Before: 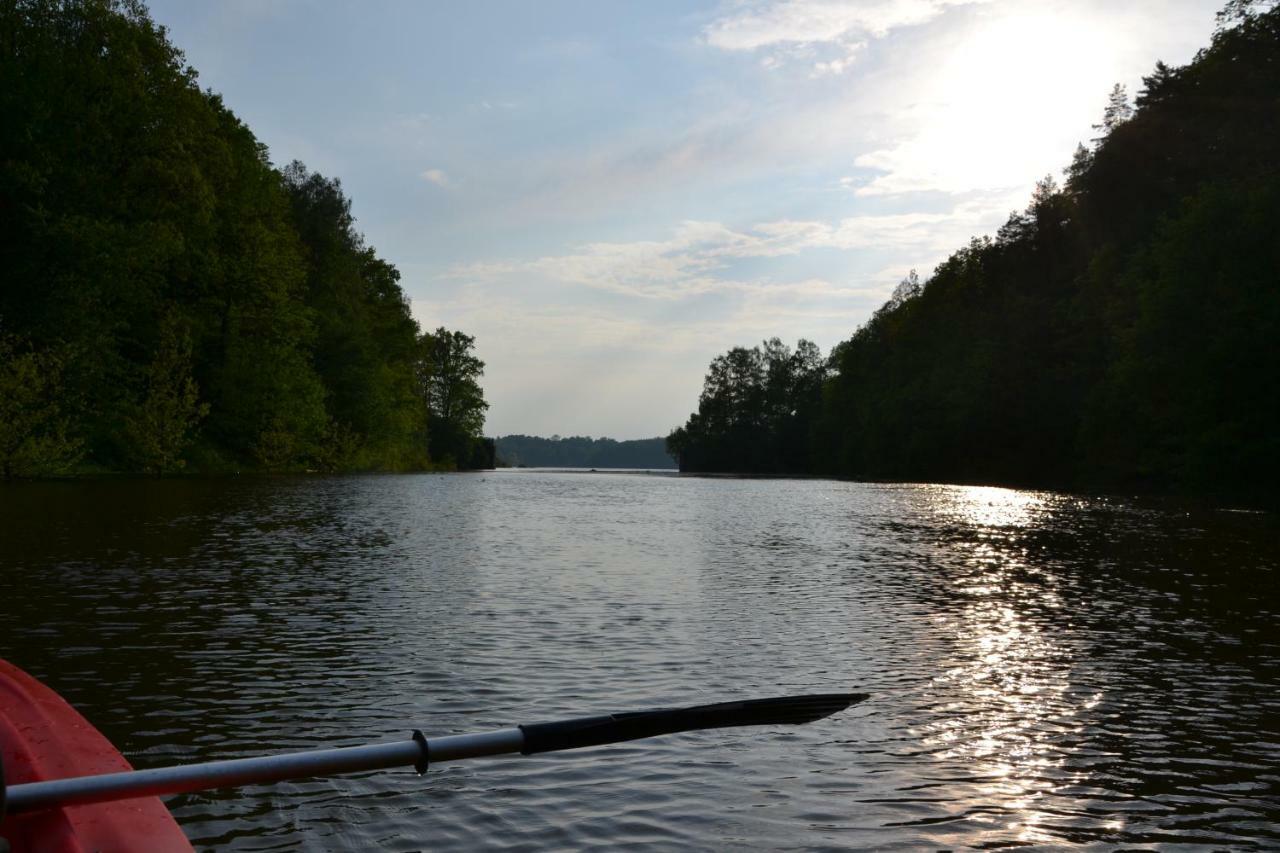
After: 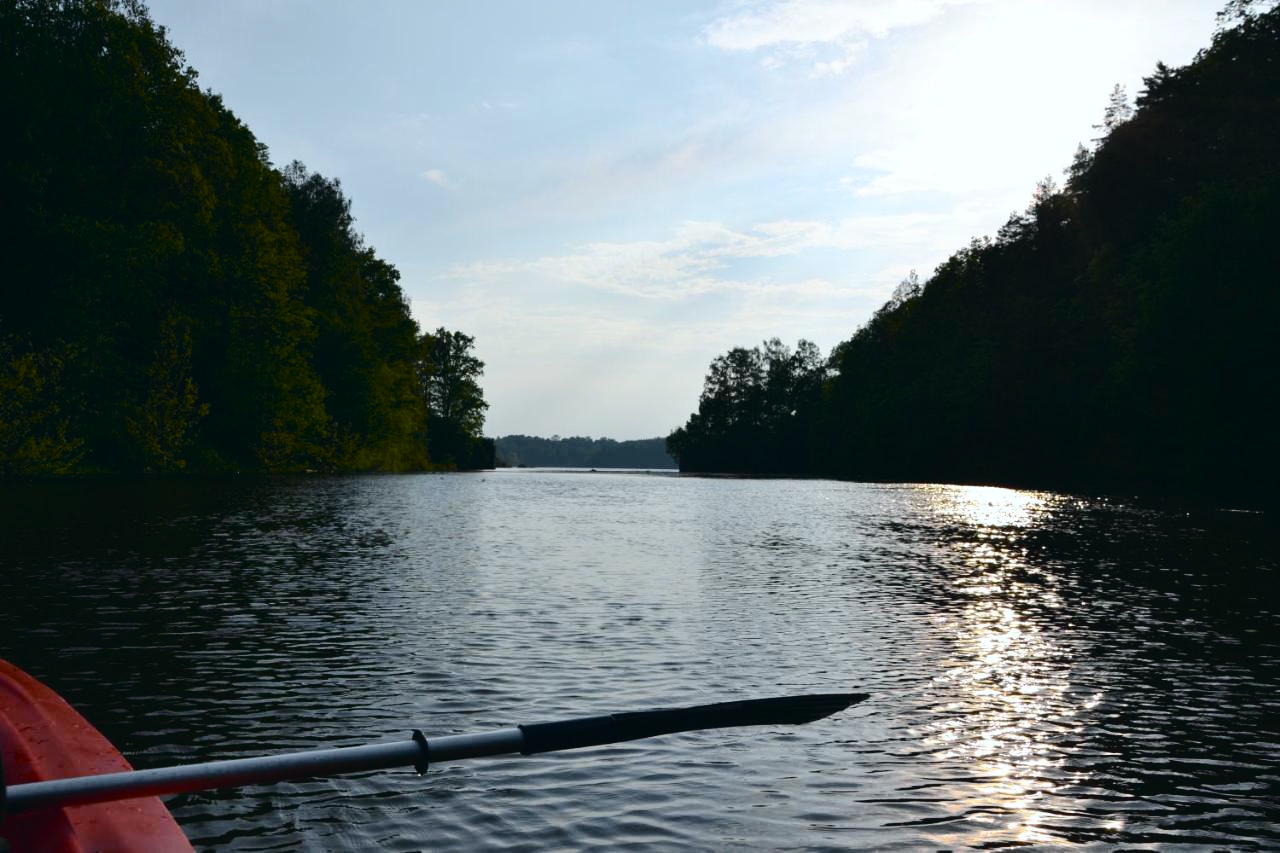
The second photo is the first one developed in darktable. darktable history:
tone curve: curves: ch0 [(0, 0.023) (0.087, 0.065) (0.184, 0.168) (0.45, 0.54) (0.57, 0.683) (0.722, 0.825) (0.877, 0.948) (1, 1)]; ch1 [(0, 0) (0.388, 0.369) (0.44, 0.44) (0.489, 0.481) (0.534, 0.528) (0.657, 0.655) (1, 1)]; ch2 [(0, 0) (0.353, 0.317) (0.408, 0.427) (0.472, 0.46) (0.5, 0.488) (0.537, 0.518) (0.576, 0.592) (0.625, 0.631) (1, 1)], color space Lab, independent channels, preserve colors none
